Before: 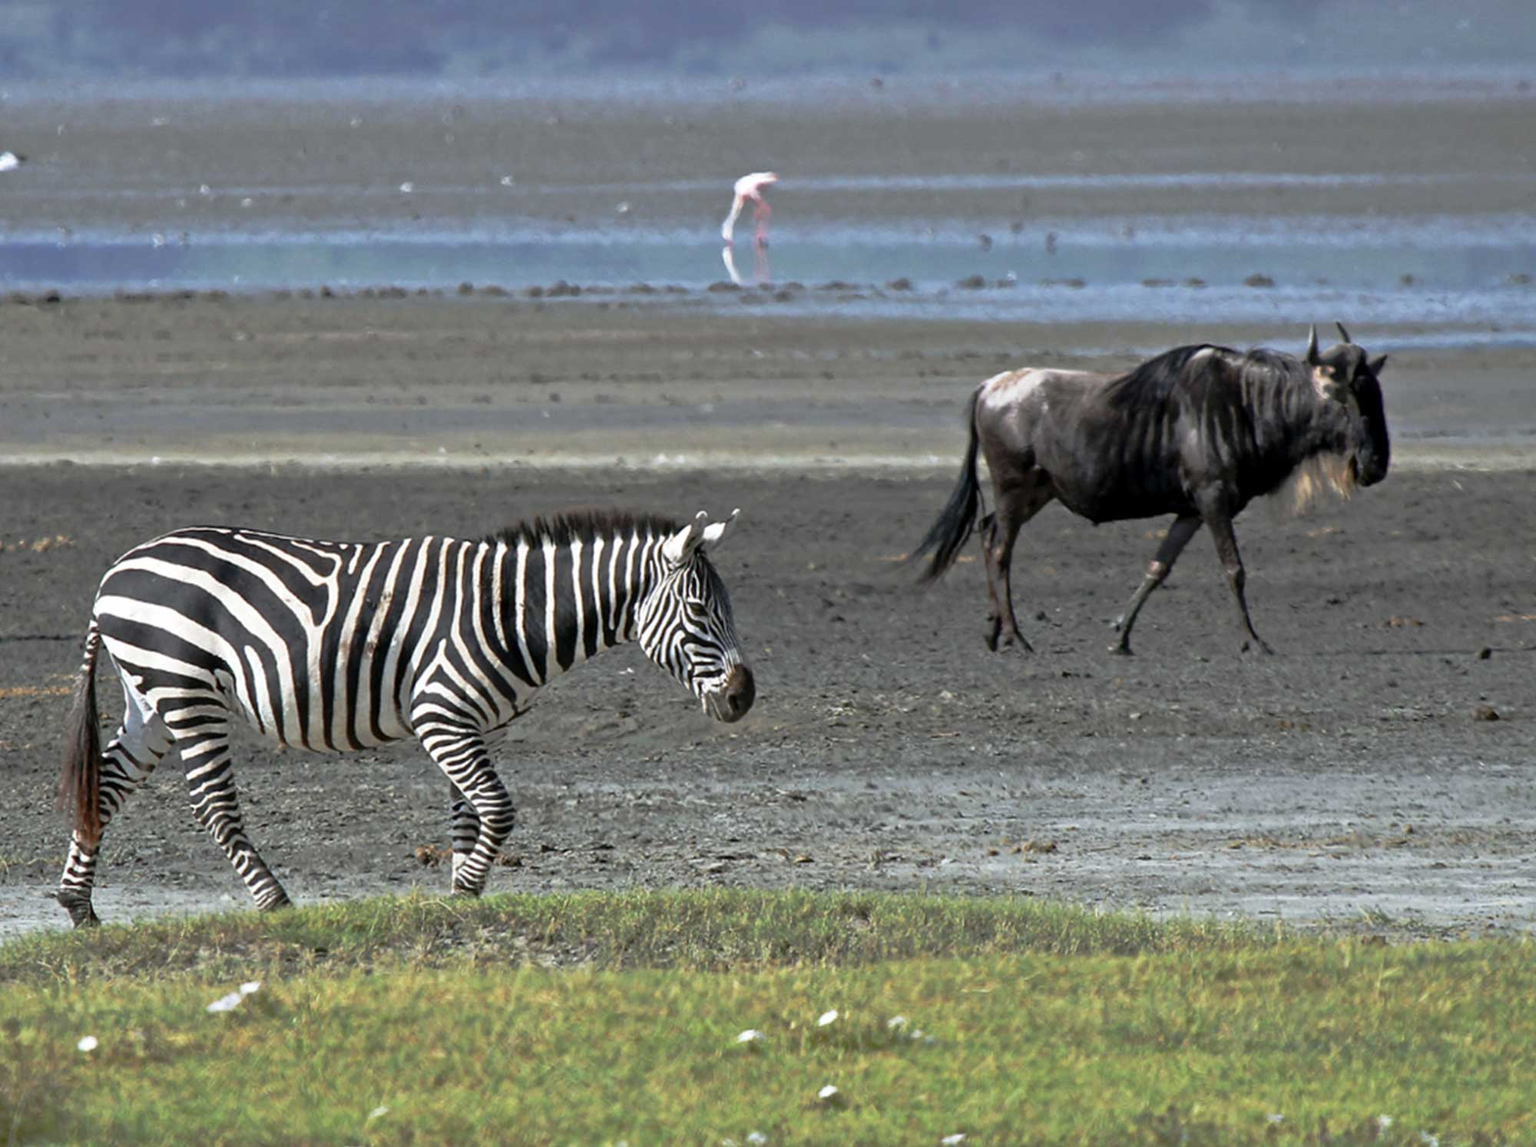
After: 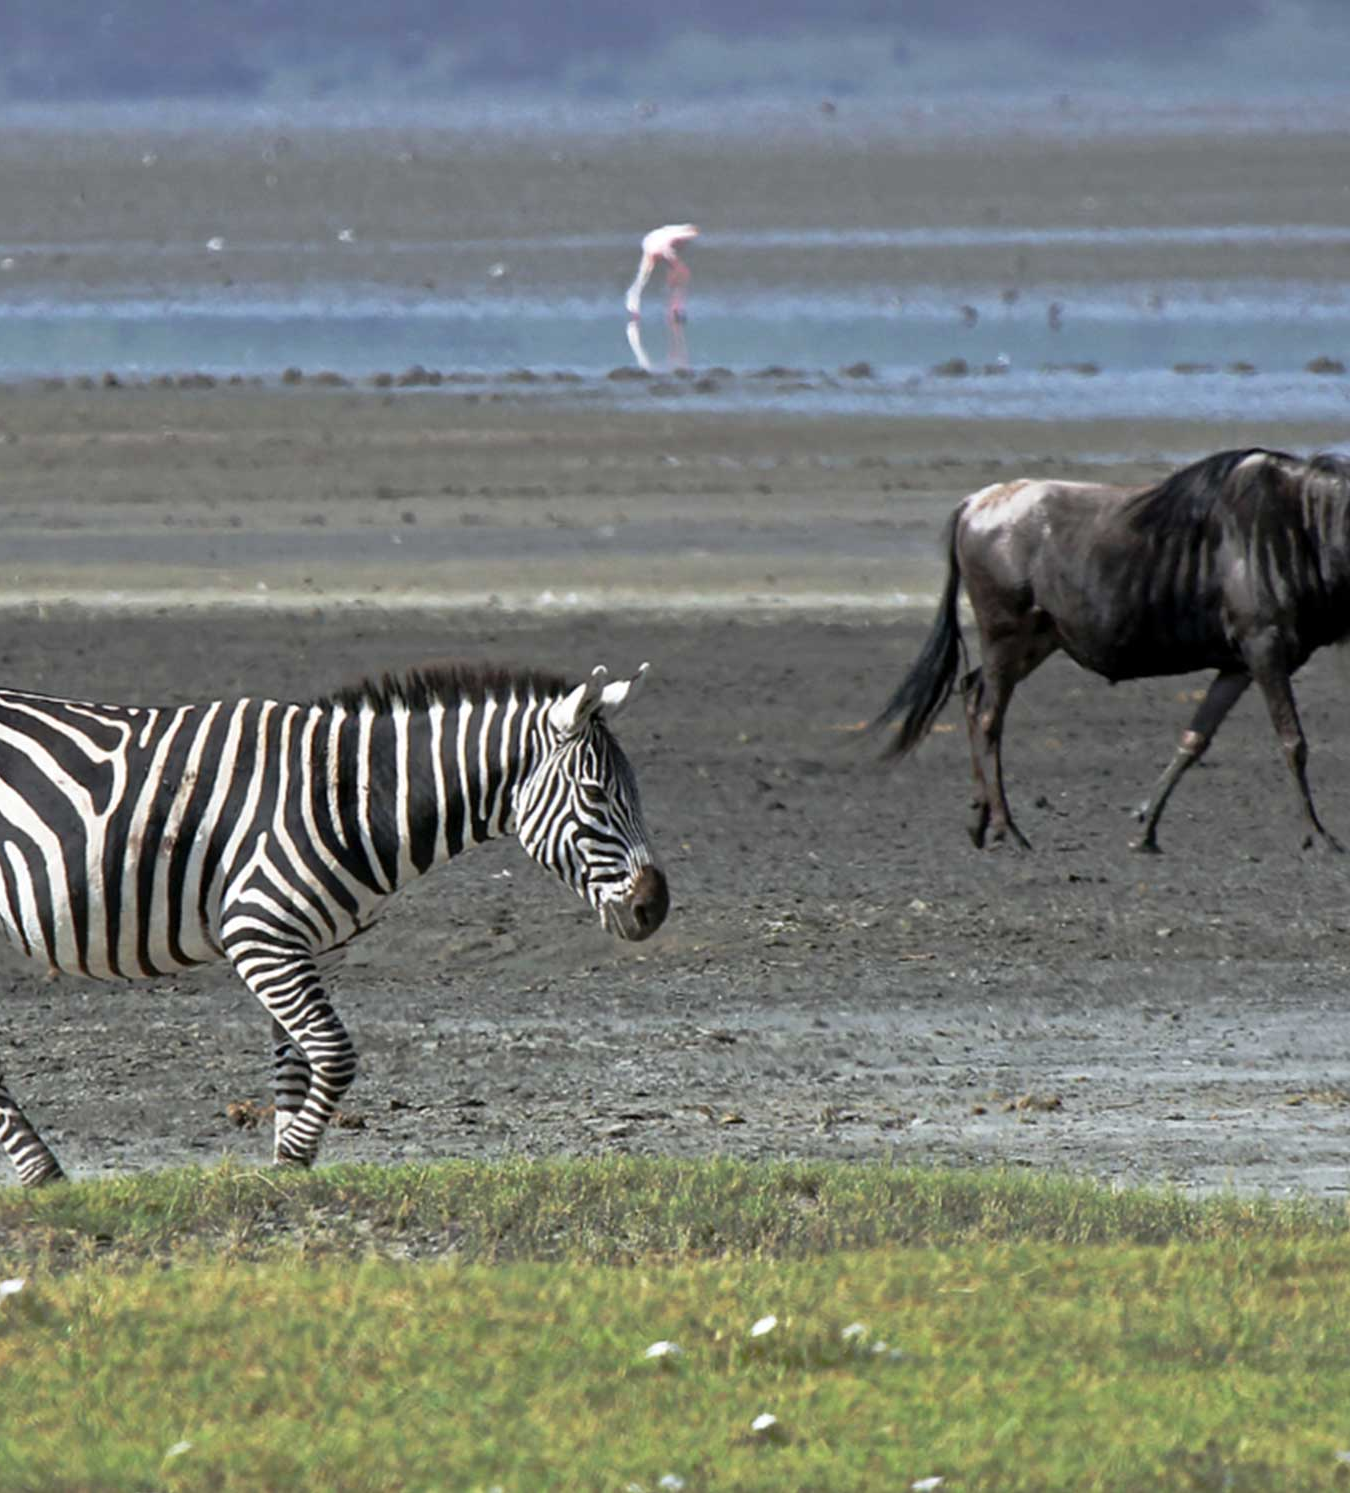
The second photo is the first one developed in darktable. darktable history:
crop and rotate: left 15.709%, right 16.778%
